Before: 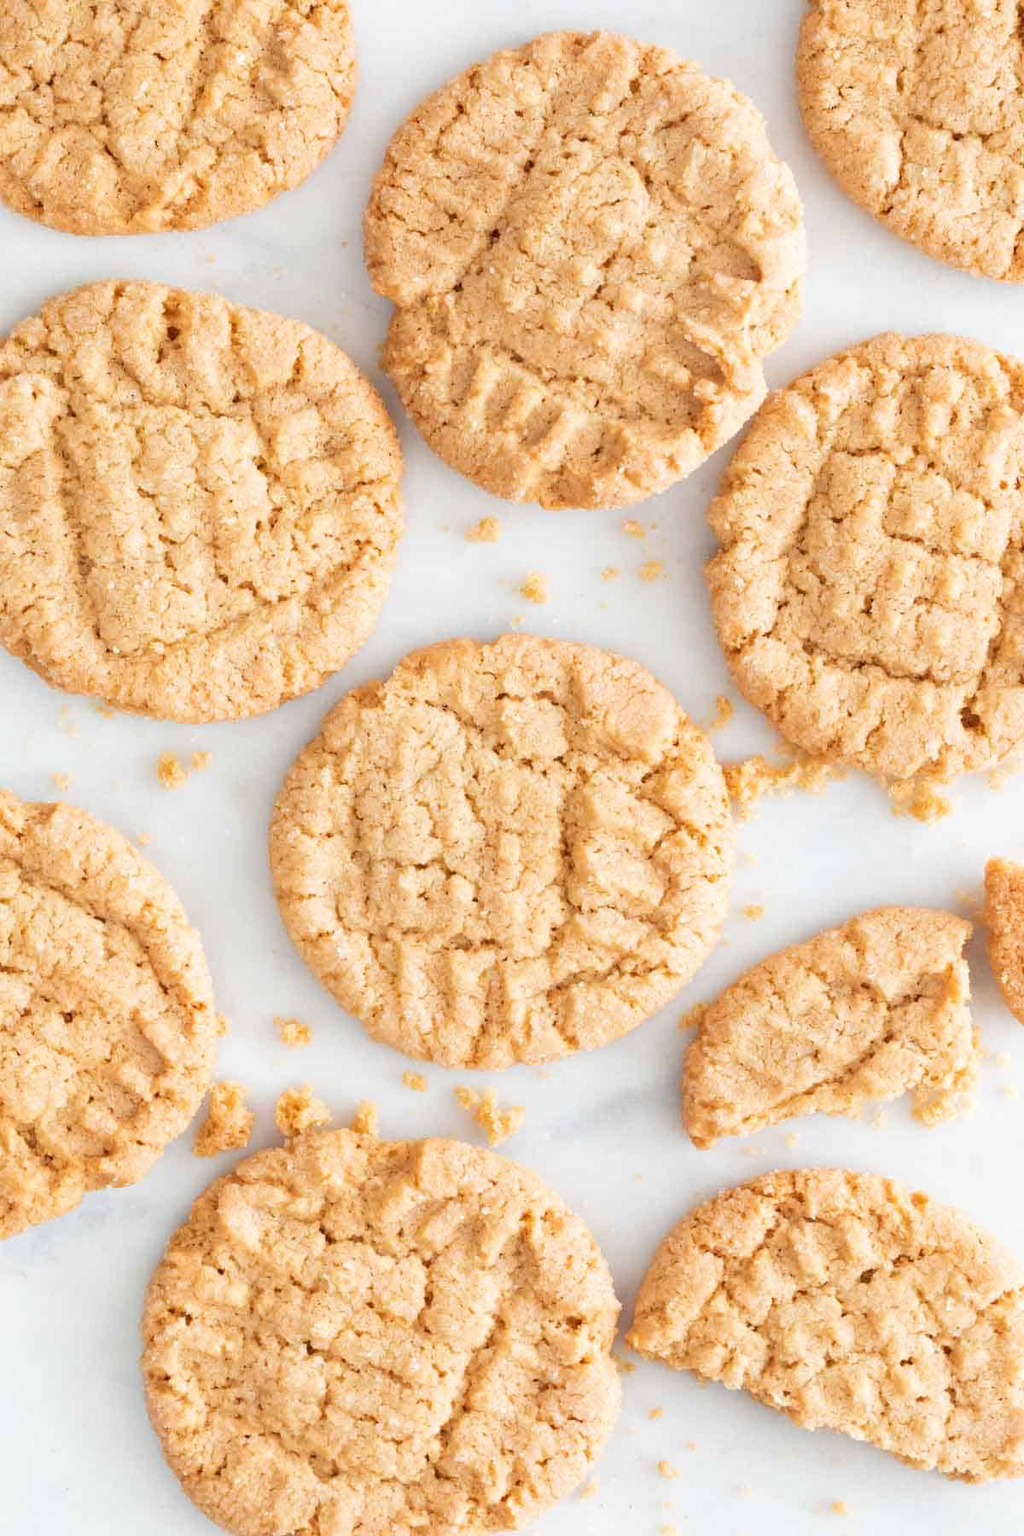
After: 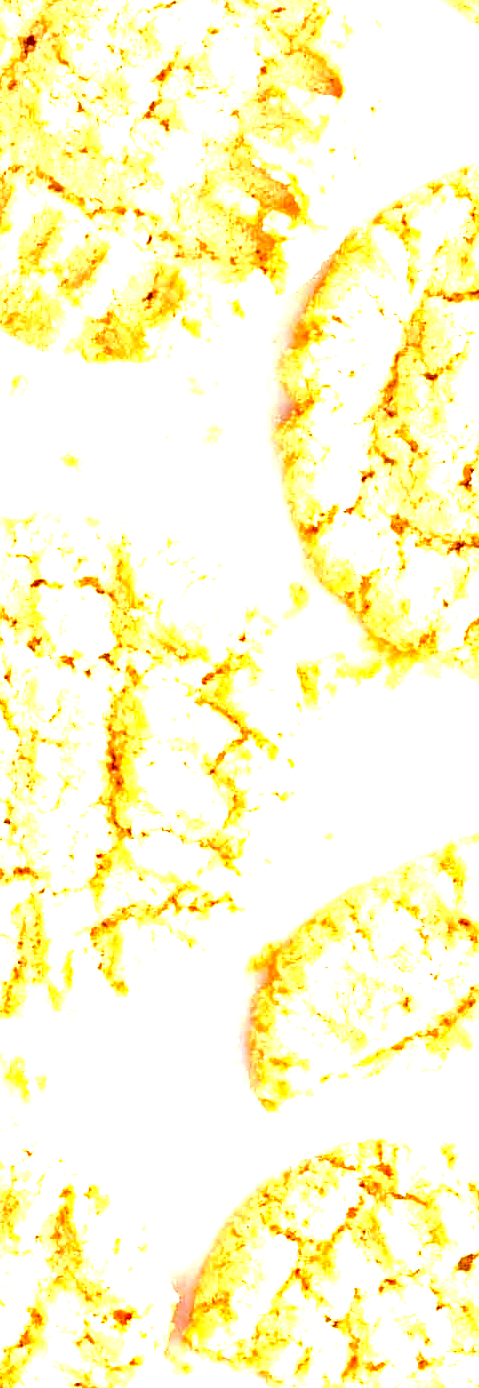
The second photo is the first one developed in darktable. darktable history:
exposure: black level correction 0, exposure 1.526 EV, compensate exposure bias true, compensate highlight preservation false
contrast brightness saturation: brightness -0.25, saturation 0.199
velvia: on, module defaults
color balance rgb: highlights gain › luminance 6.046%, highlights gain › chroma 1.251%, highlights gain › hue 90.29°, linear chroma grading › global chroma 14.984%, perceptual saturation grading › global saturation -1.012%, perceptual brilliance grading › mid-tones 10.322%, perceptual brilliance grading › shadows 15.03%, global vibrance 15.512%
crop: left 45.834%, top 12.957%, right 14.208%, bottom 9.931%
